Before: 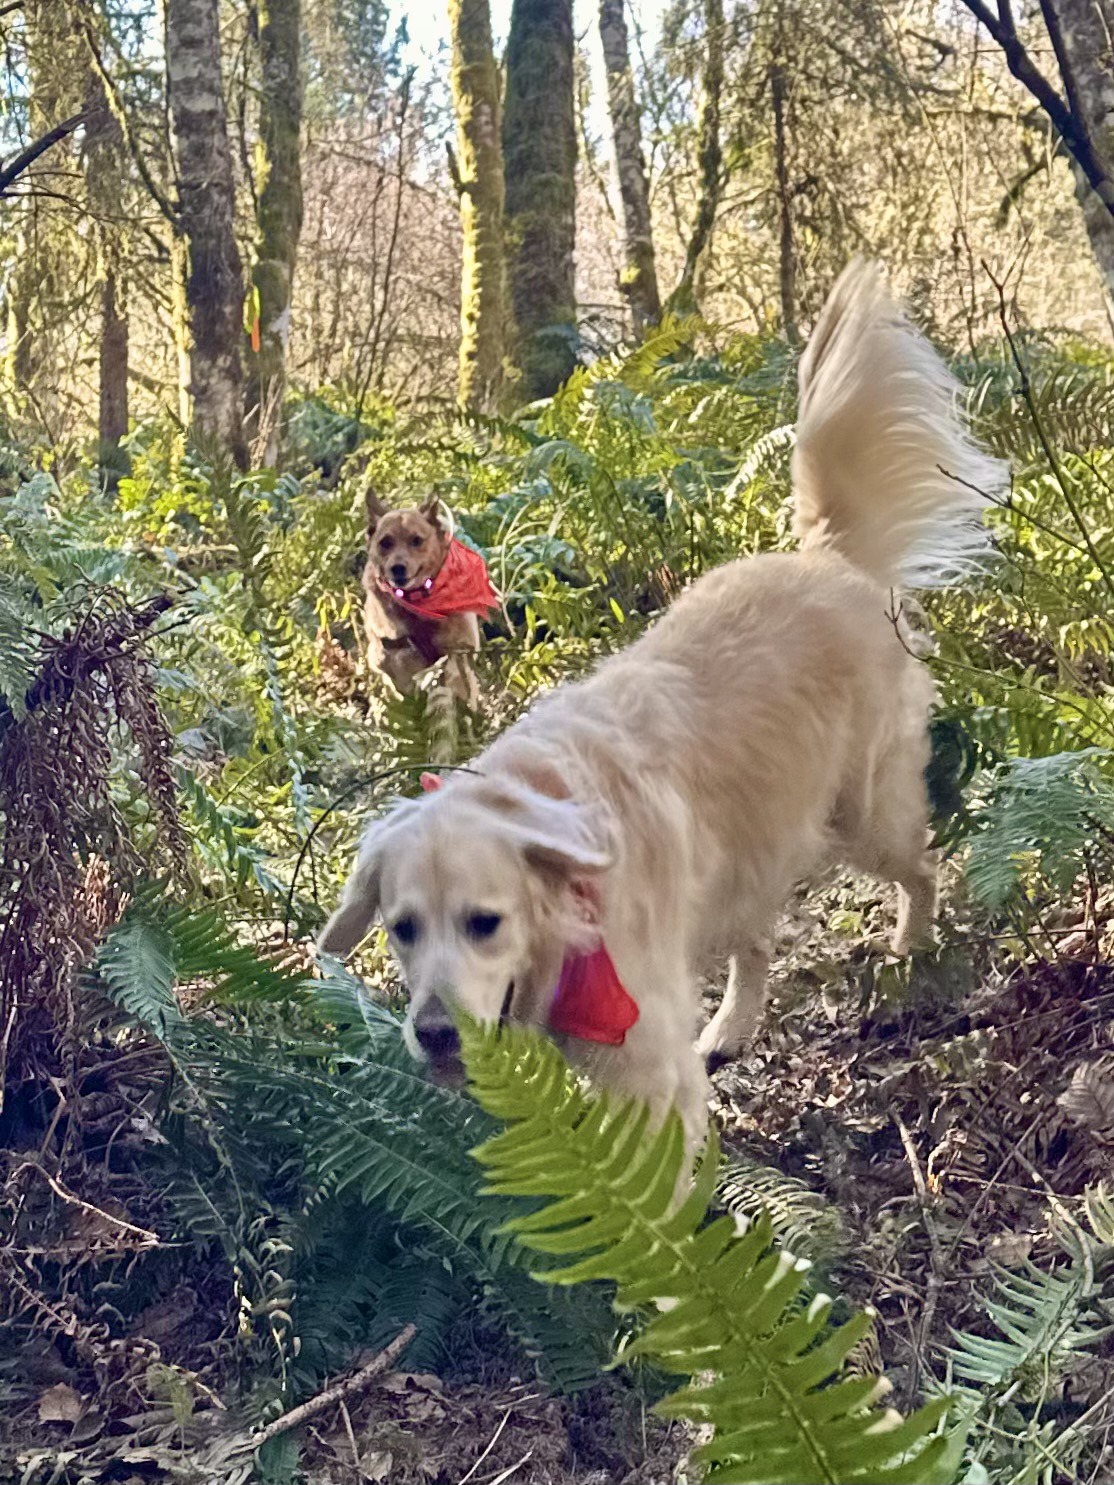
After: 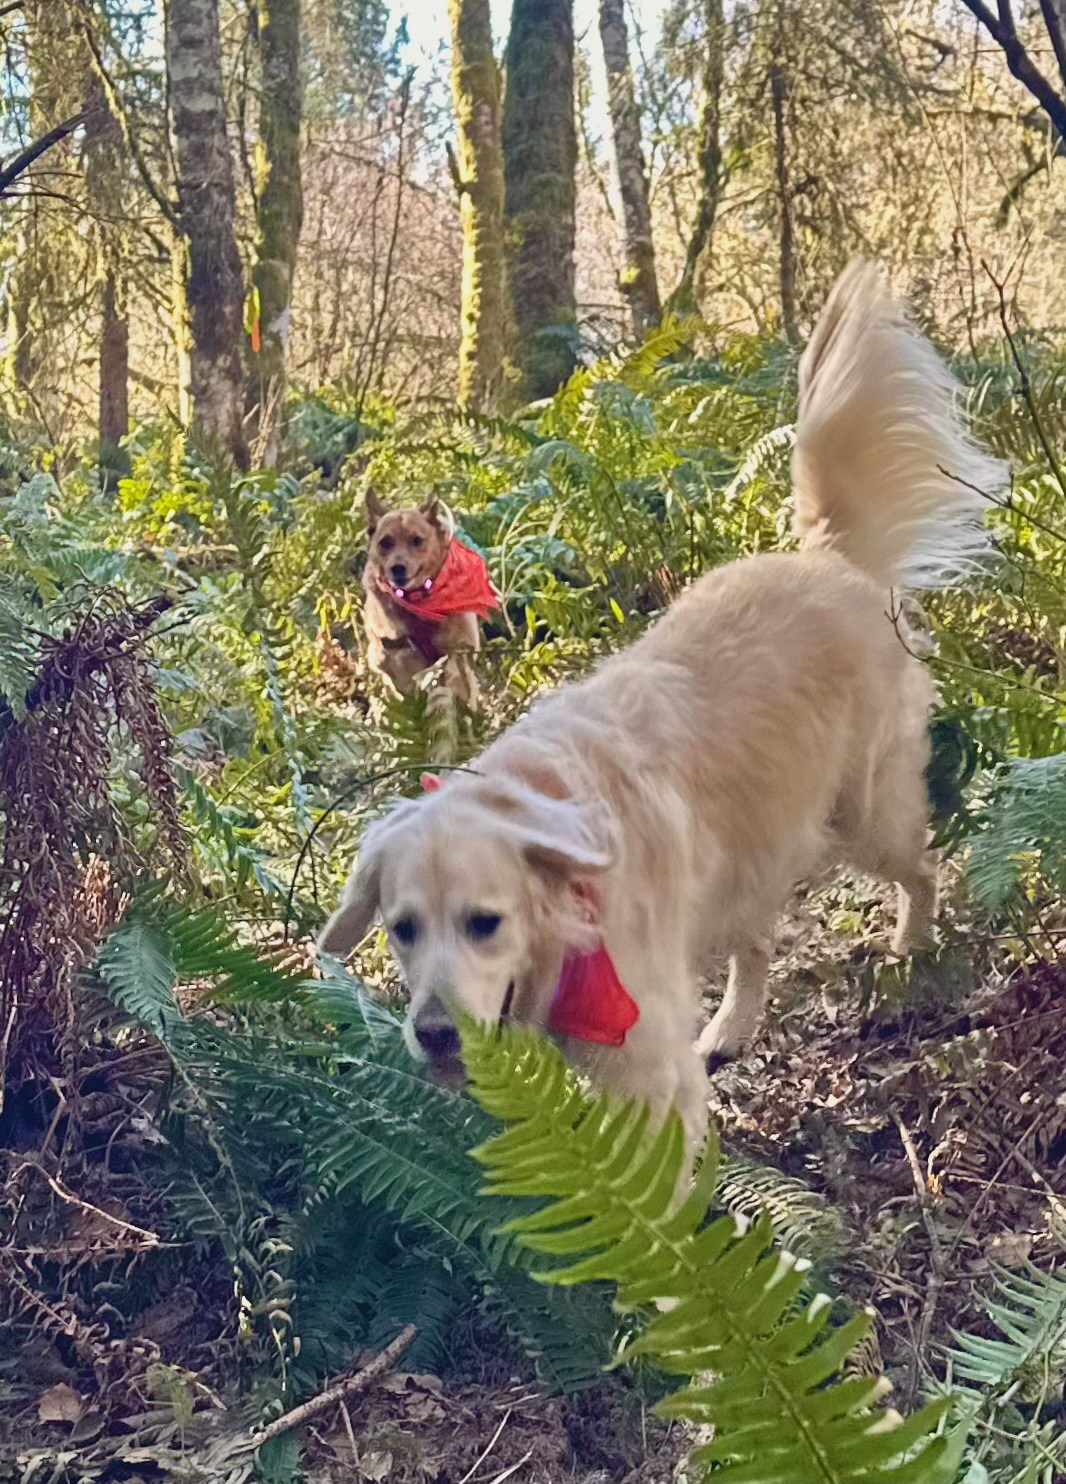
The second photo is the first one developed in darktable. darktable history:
crop: right 4.266%, bottom 0.047%
contrast brightness saturation: contrast -0.096, saturation -0.082
